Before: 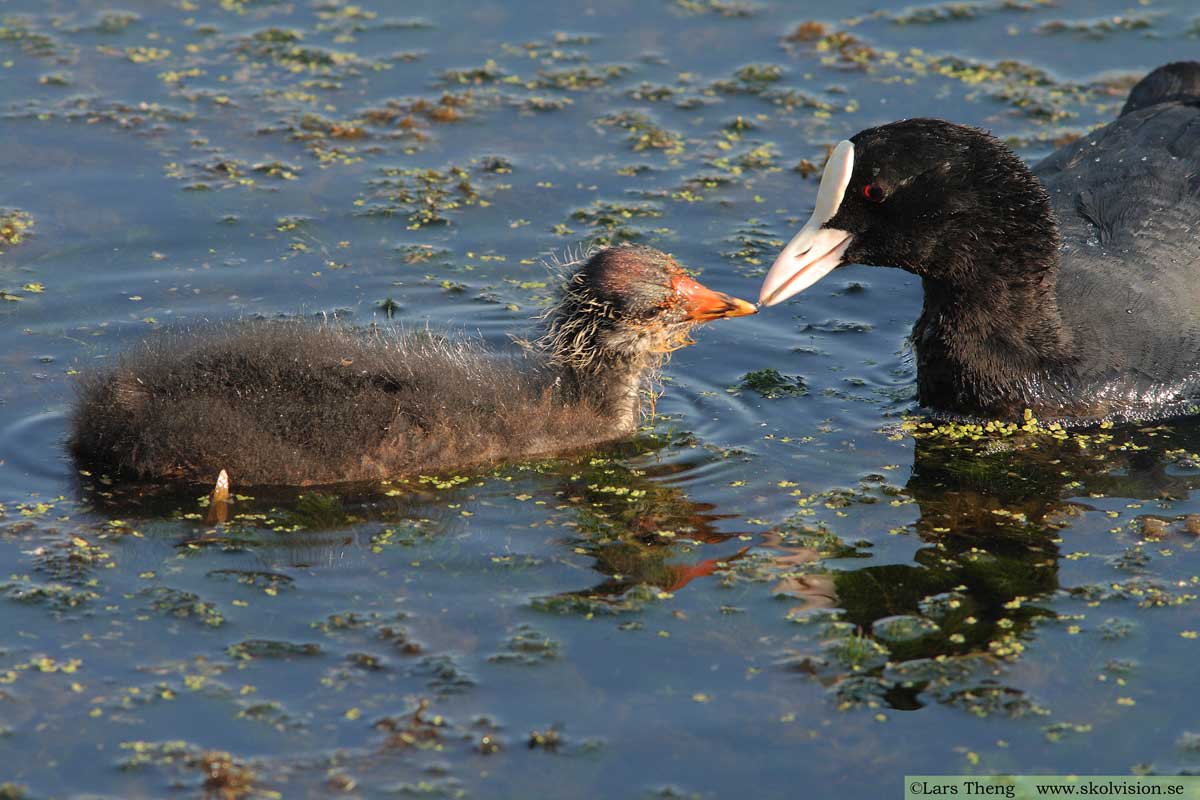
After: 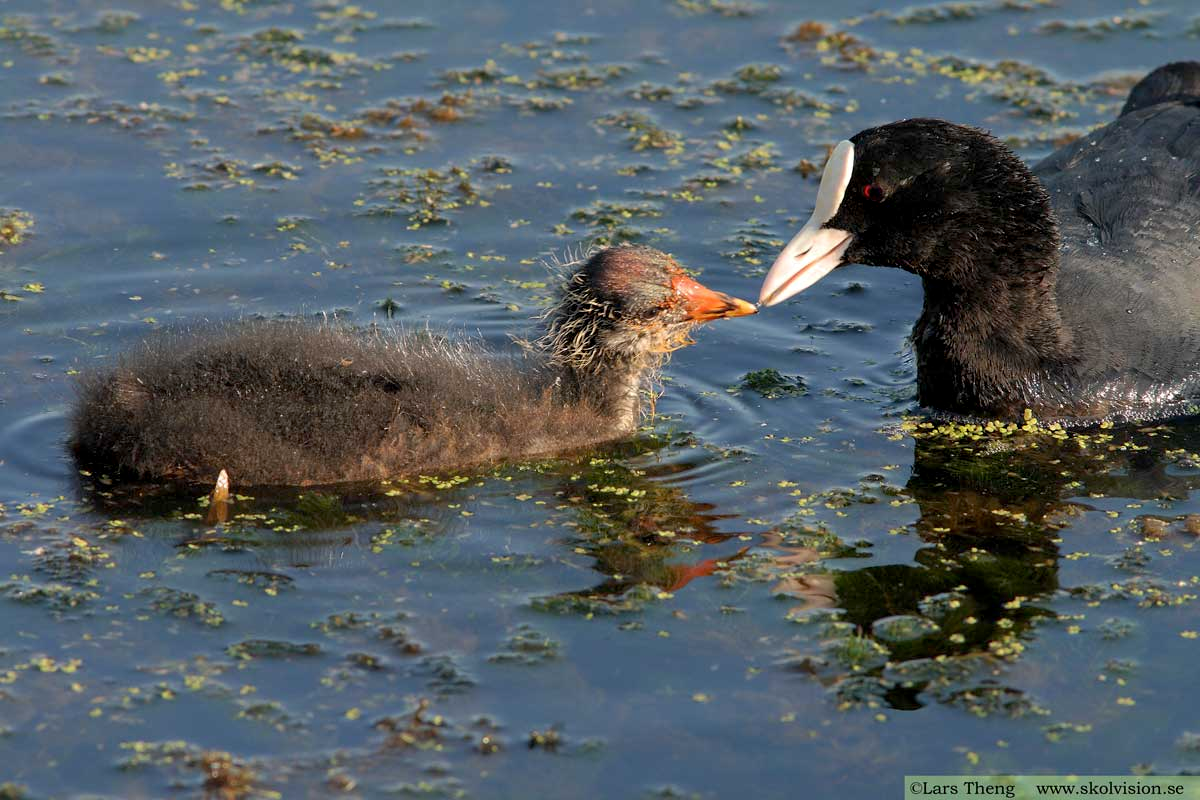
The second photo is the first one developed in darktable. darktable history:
exposure: black level correction 0.005, exposure 0.001 EV, compensate highlight preservation false
tone equalizer: on, module defaults
